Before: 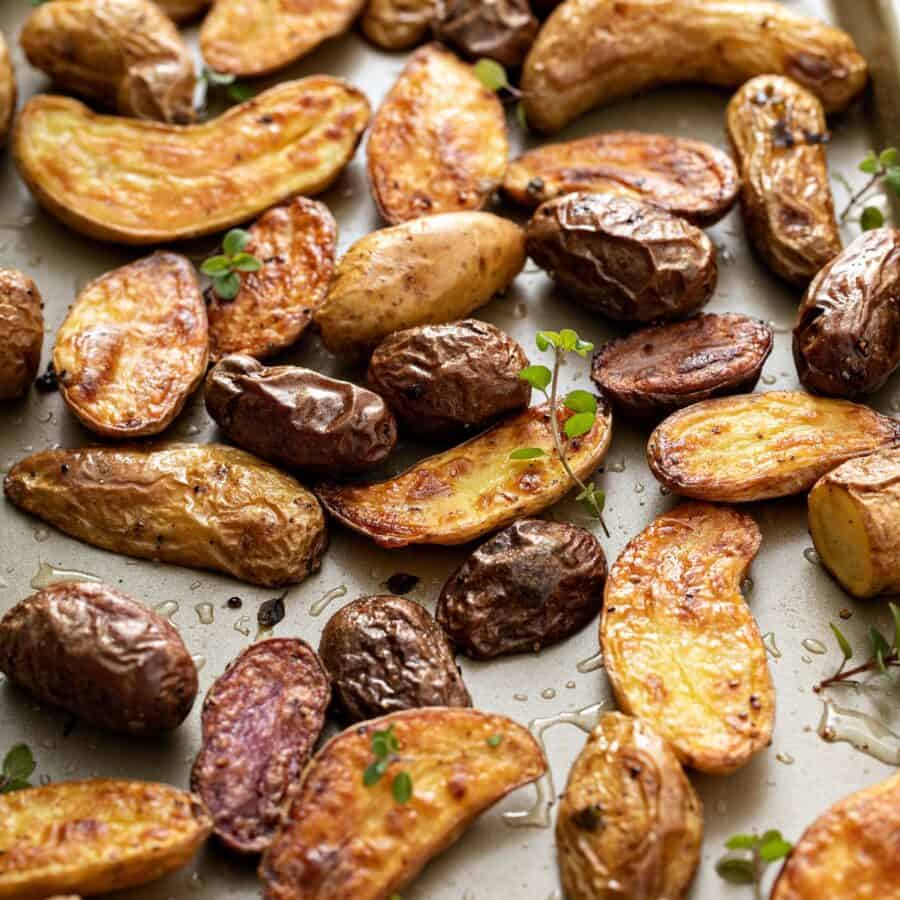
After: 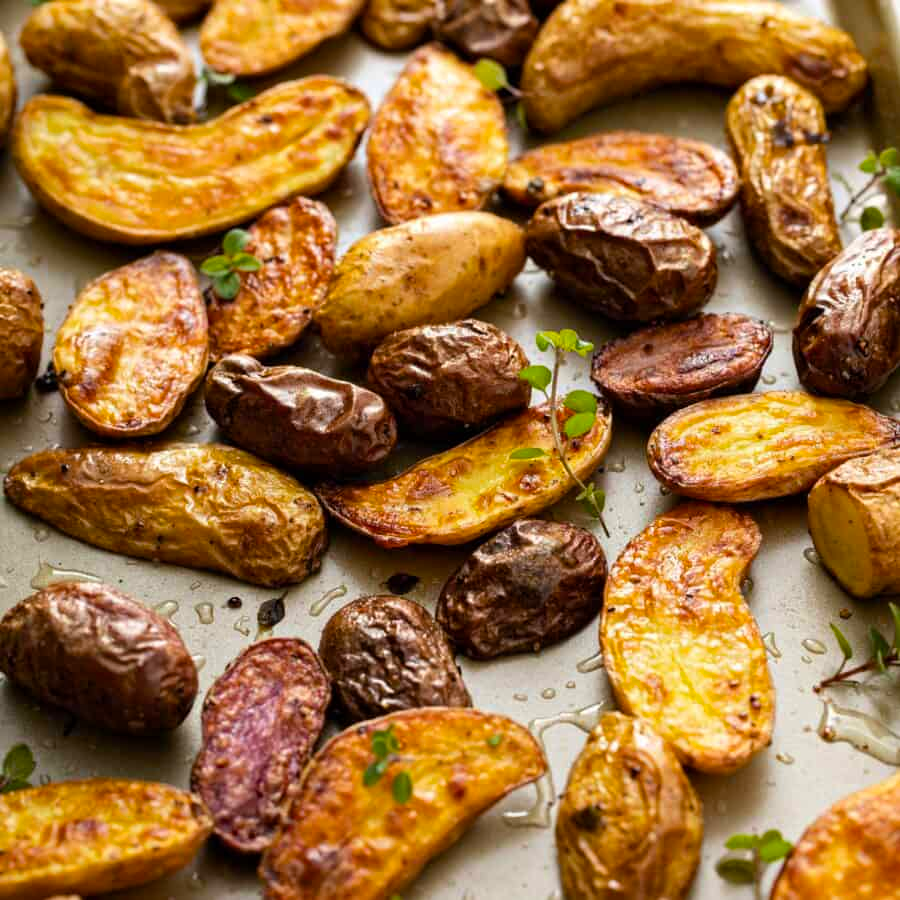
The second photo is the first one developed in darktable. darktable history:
color balance rgb: perceptual saturation grading › global saturation 19.38%, global vibrance 20%
